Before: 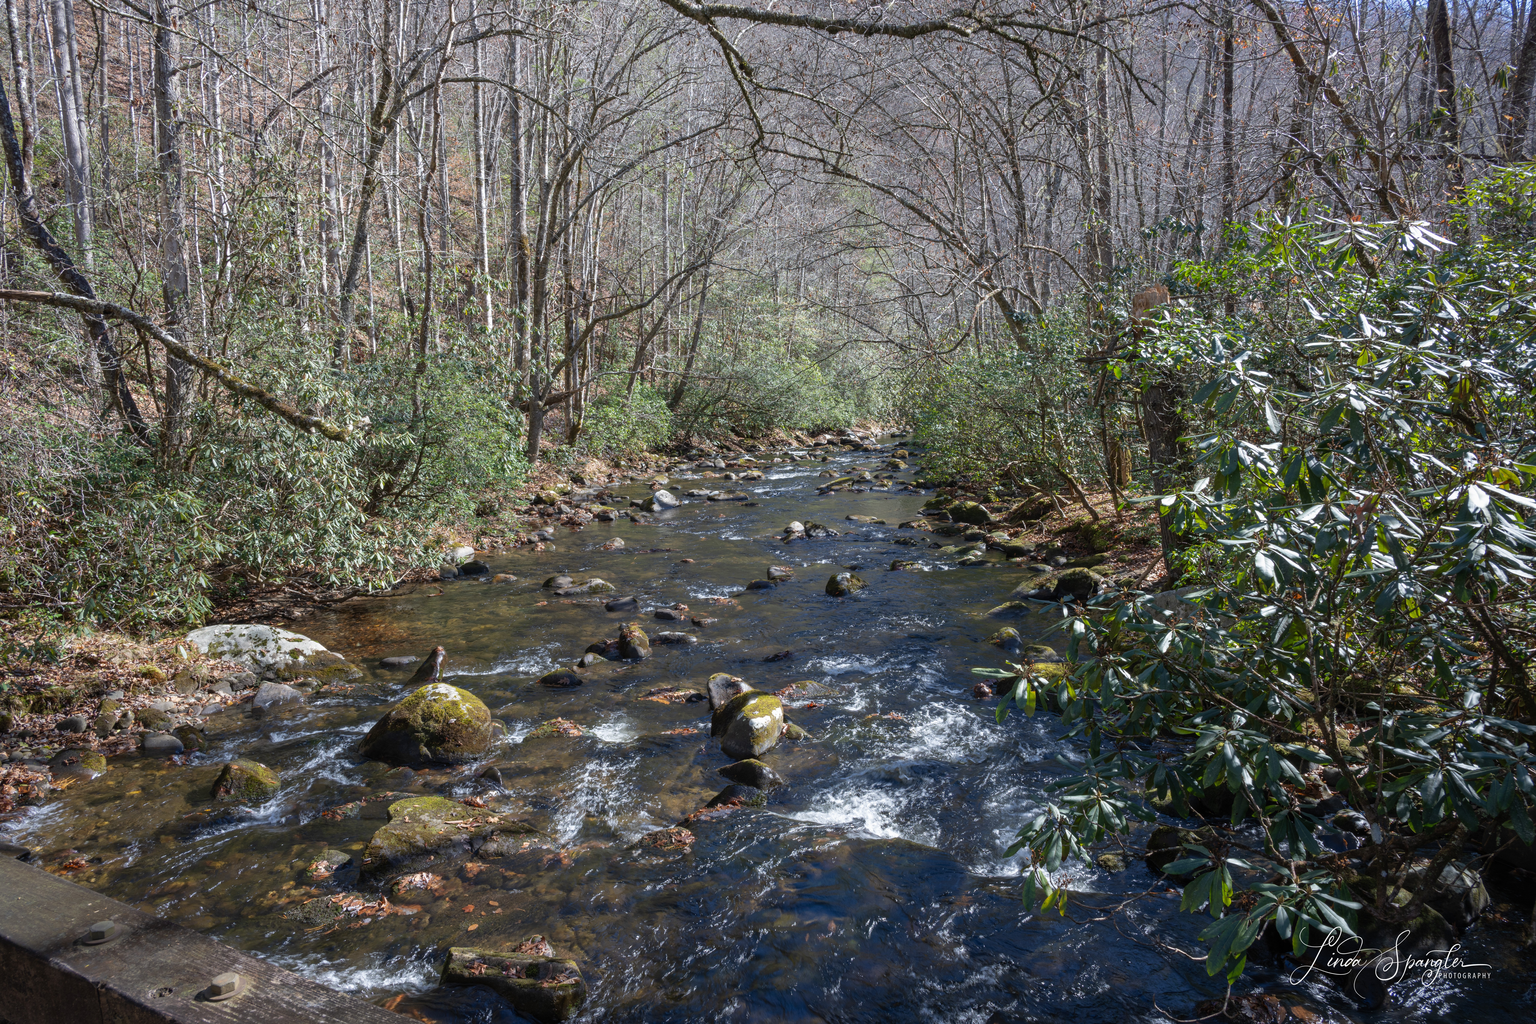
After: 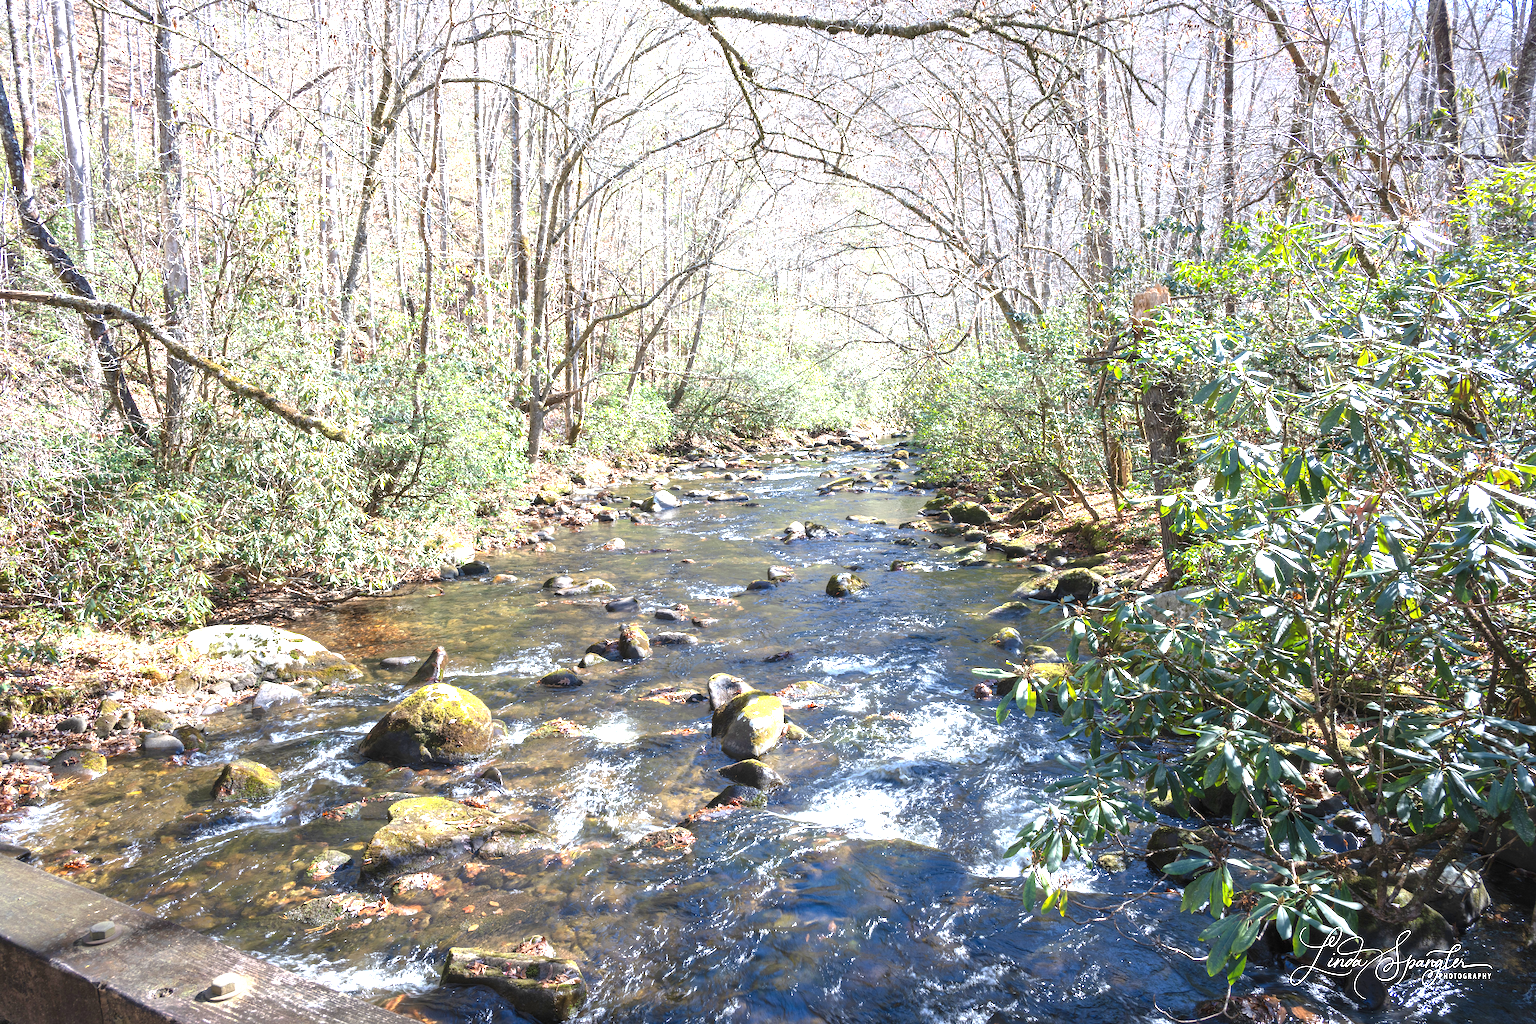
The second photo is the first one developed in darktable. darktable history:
exposure: black level correction 0, exposure 1.965 EV, compensate highlight preservation false
